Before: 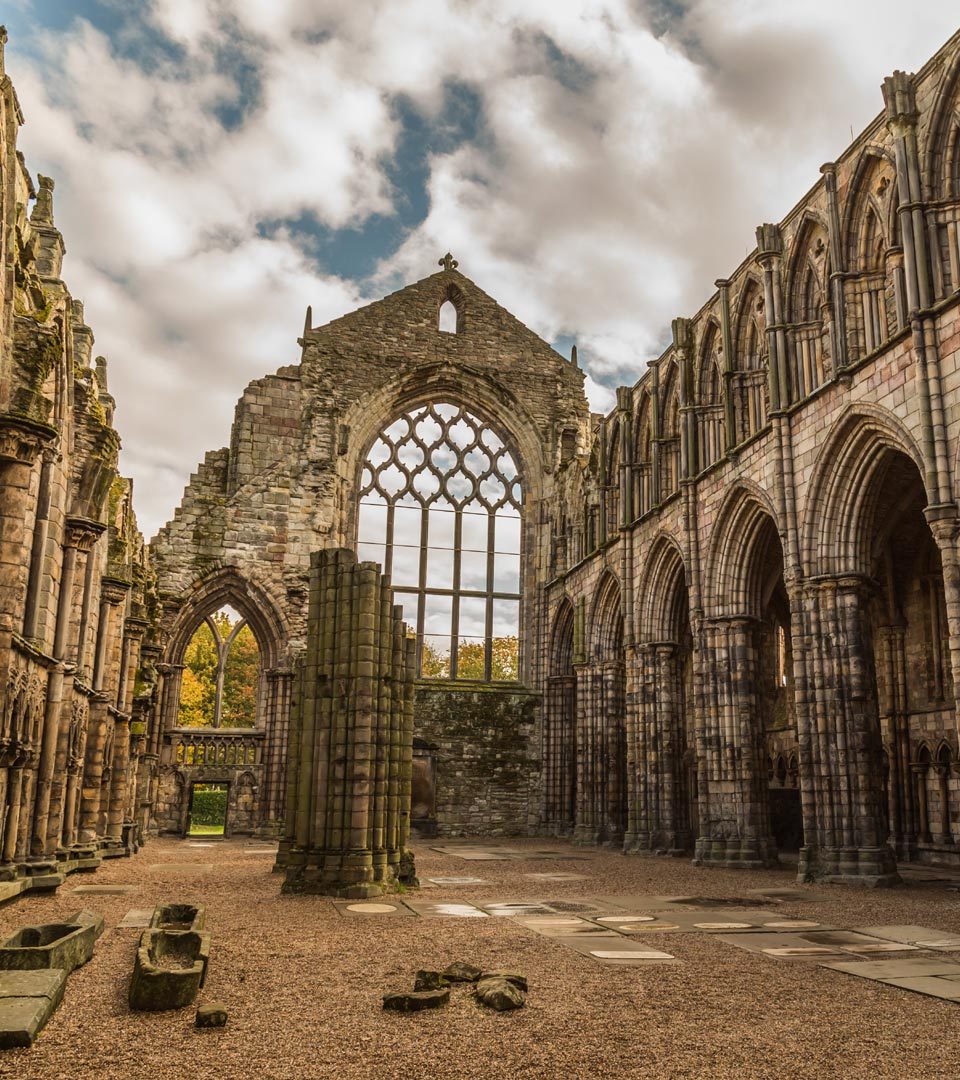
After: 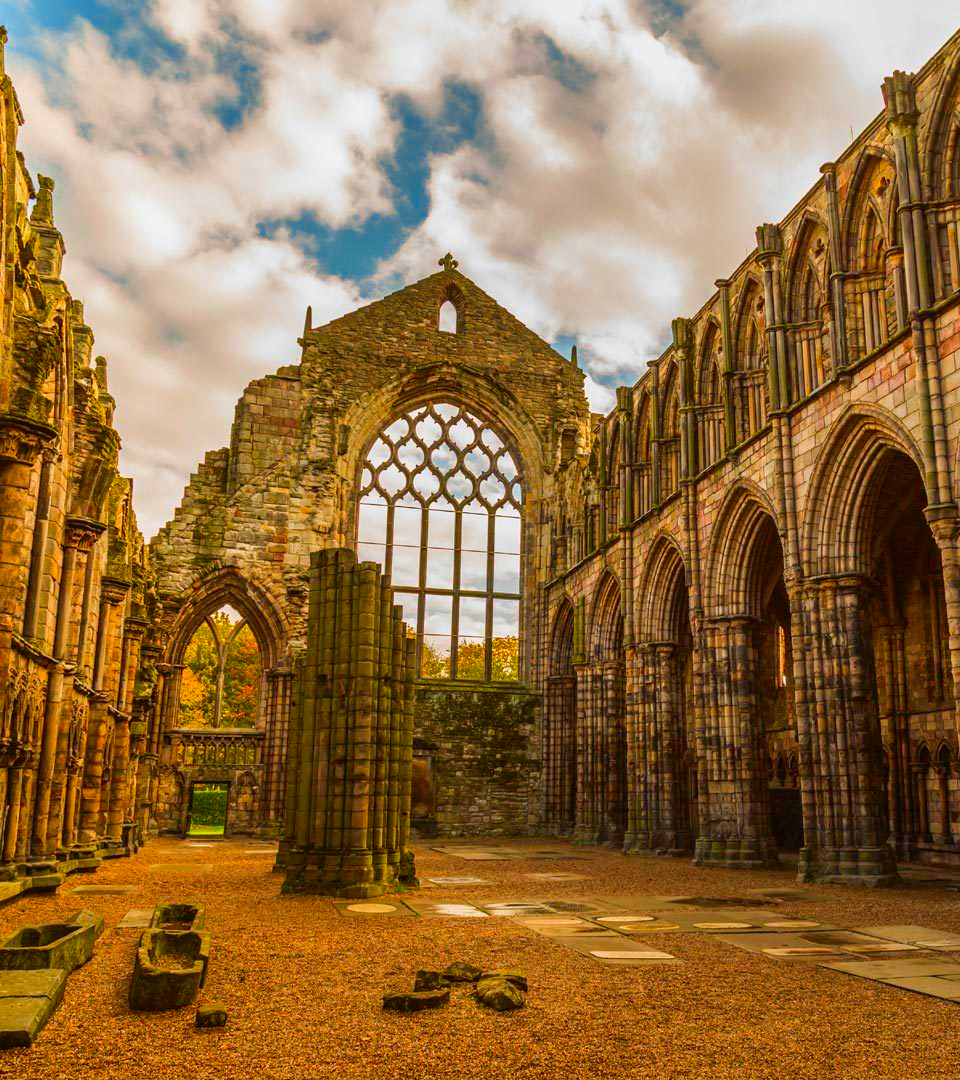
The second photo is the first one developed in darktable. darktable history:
color correction: saturation 2.15
